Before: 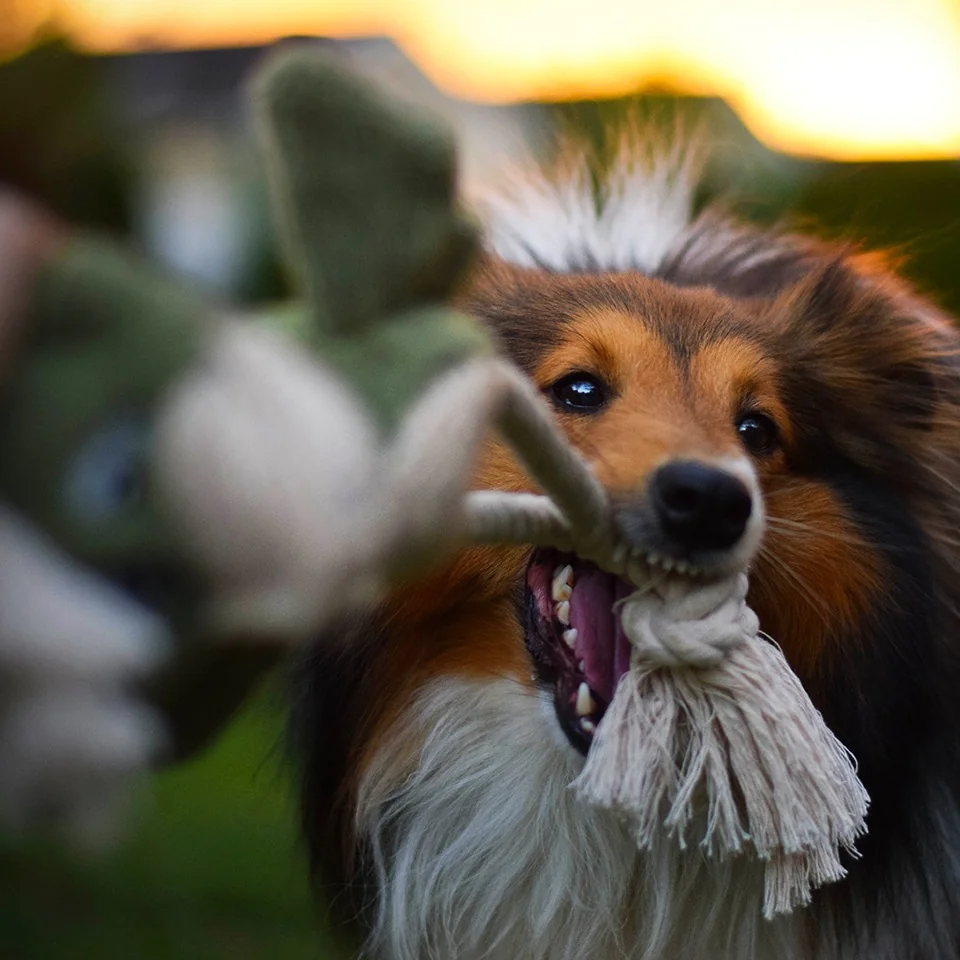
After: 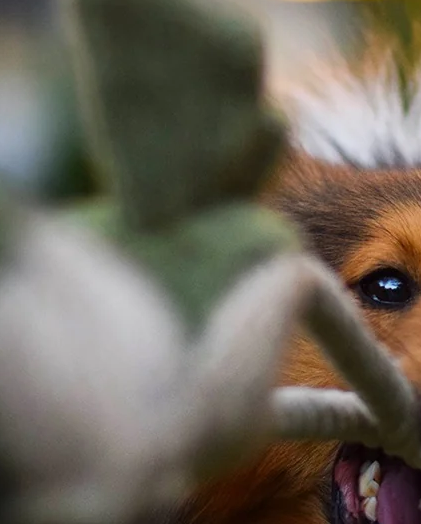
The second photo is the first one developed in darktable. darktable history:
crop: left 20.184%, top 10.888%, right 35.901%, bottom 34.463%
